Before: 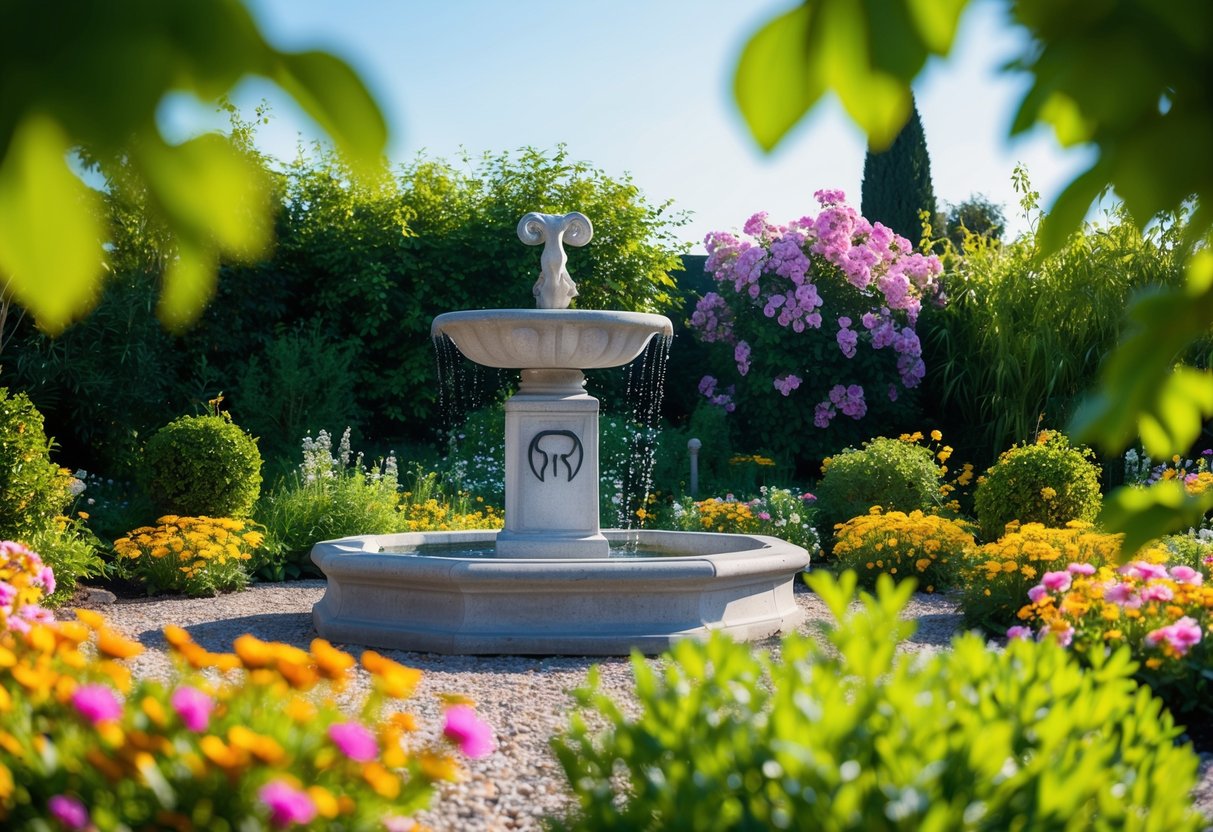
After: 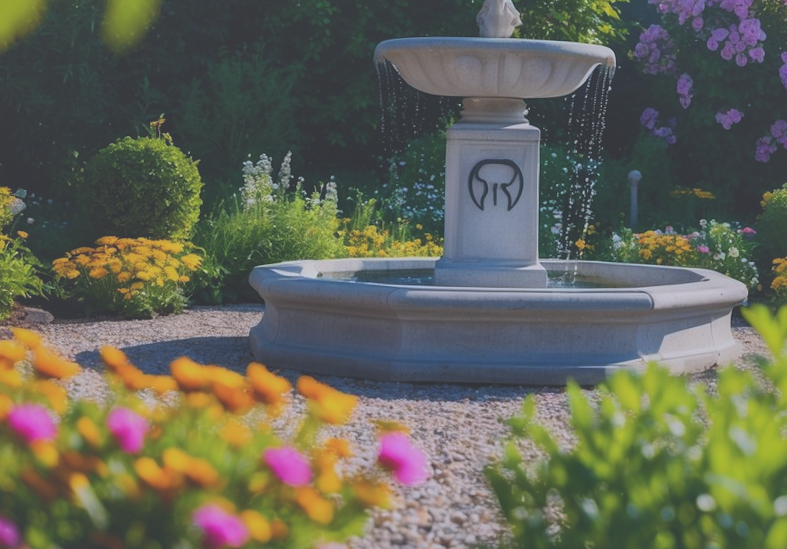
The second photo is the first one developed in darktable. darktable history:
shadows and highlights: on, module defaults
exposure: black level correction -0.037, exposure -0.494 EV, compensate highlight preservation false
crop and rotate: angle -1.18°, left 3.567%, top 31.94%, right 29.592%
color calibration: illuminant as shot in camera, x 0.358, y 0.373, temperature 4628.91 K
